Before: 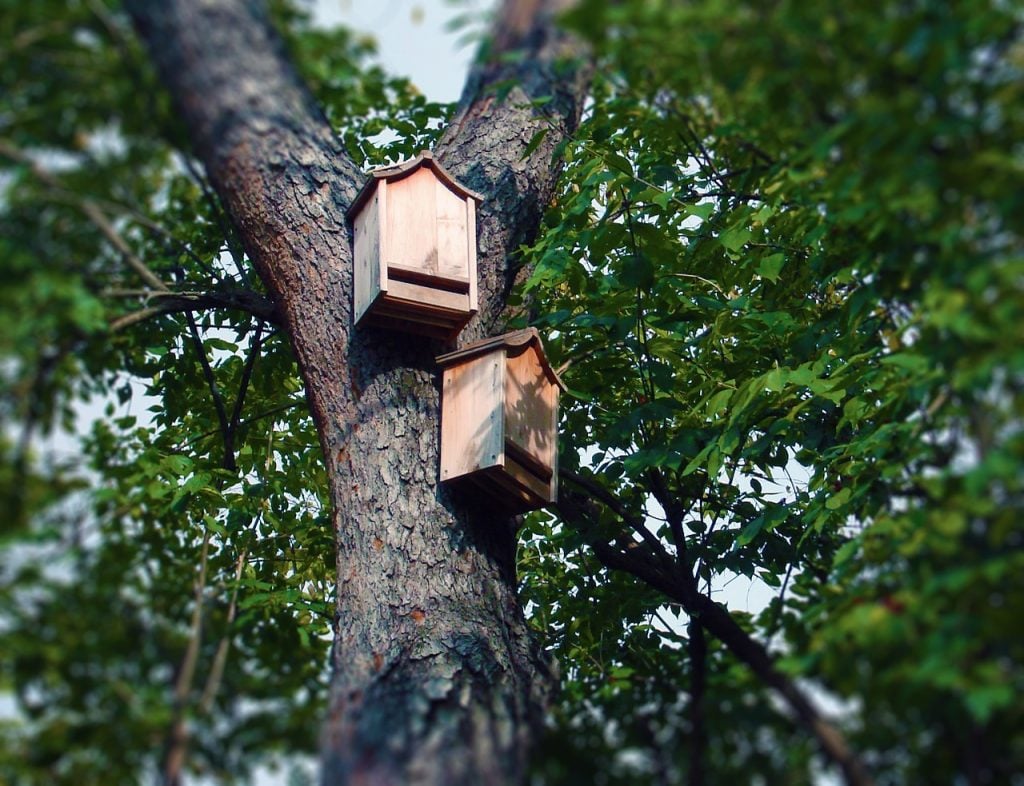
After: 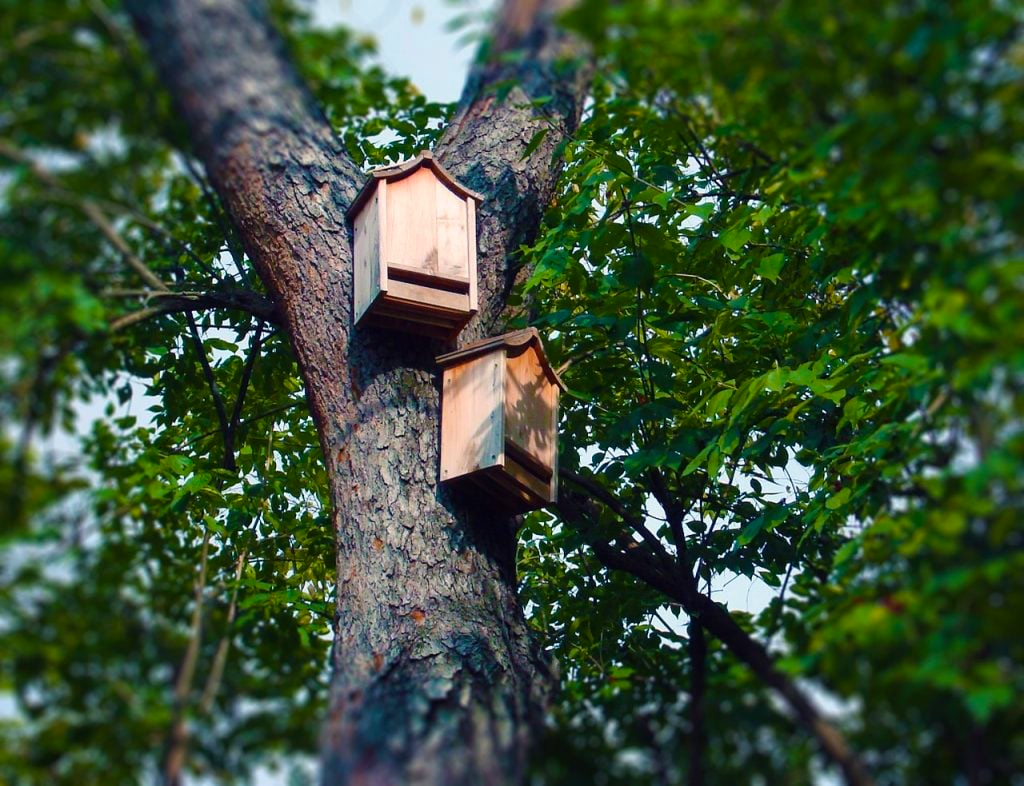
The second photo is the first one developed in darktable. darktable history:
color balance rgb: perceptual saturation grading › global saturation 0.445%, perceptual saturation grading › mid-tones 11.04%, global vibrance 41.046%
